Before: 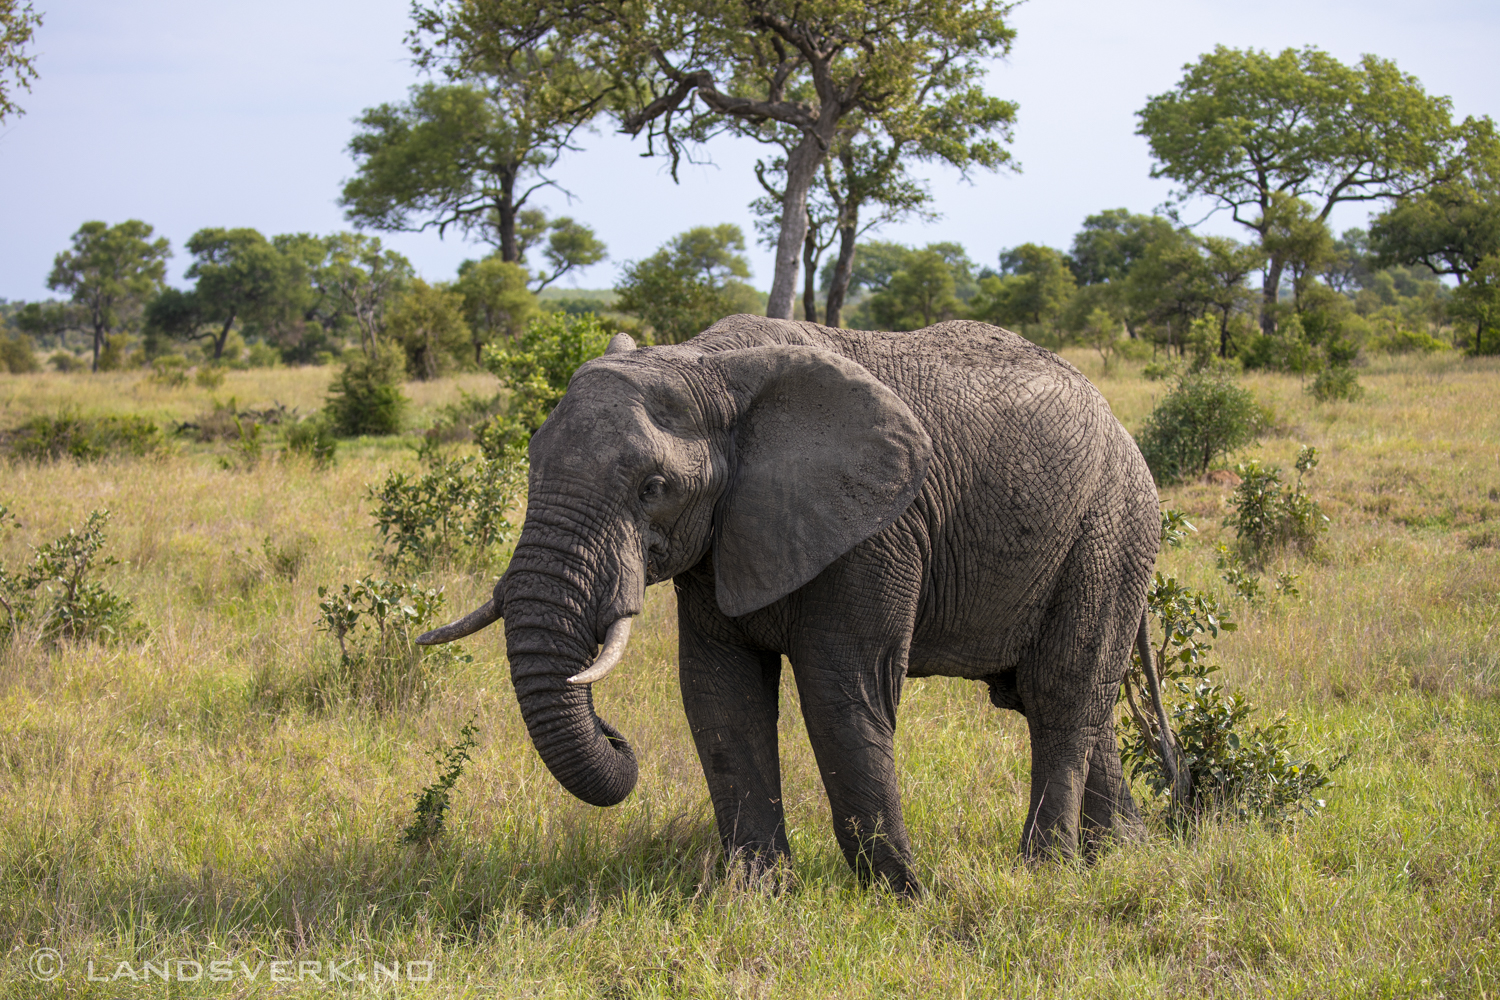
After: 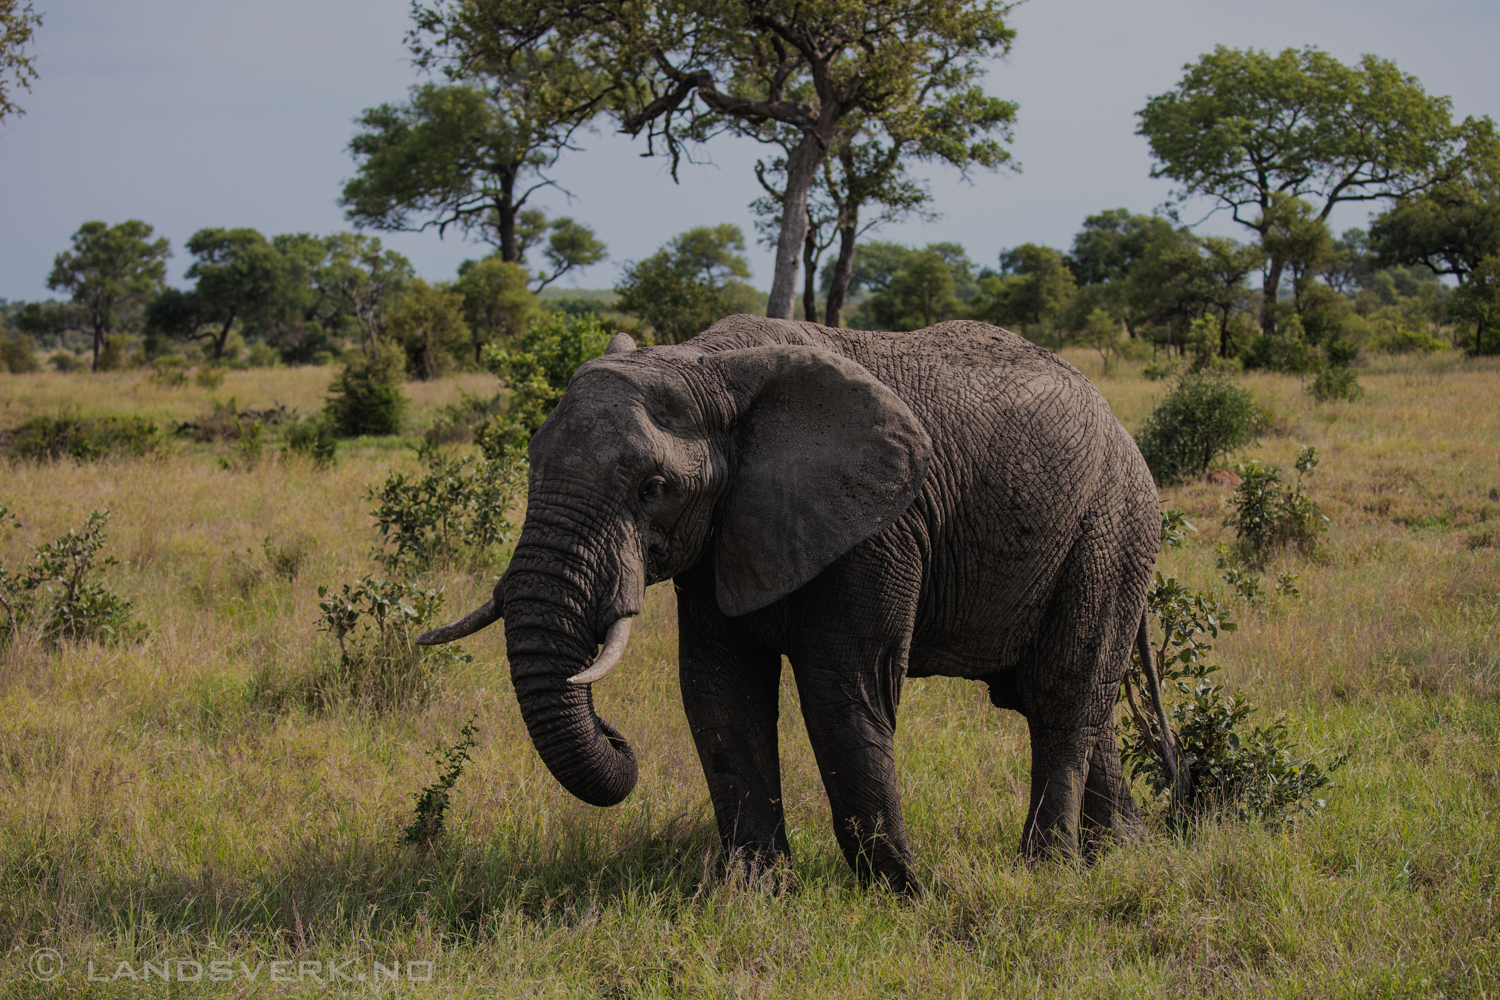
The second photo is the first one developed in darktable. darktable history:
filmic rgb: black relative exposure -7.65 EV, hardness 4.02, contrast 1.1, highlights saturation mix -30%
exposure: black level correction -0.016, exposure -1.018 EV, compensate highlight preservation false
